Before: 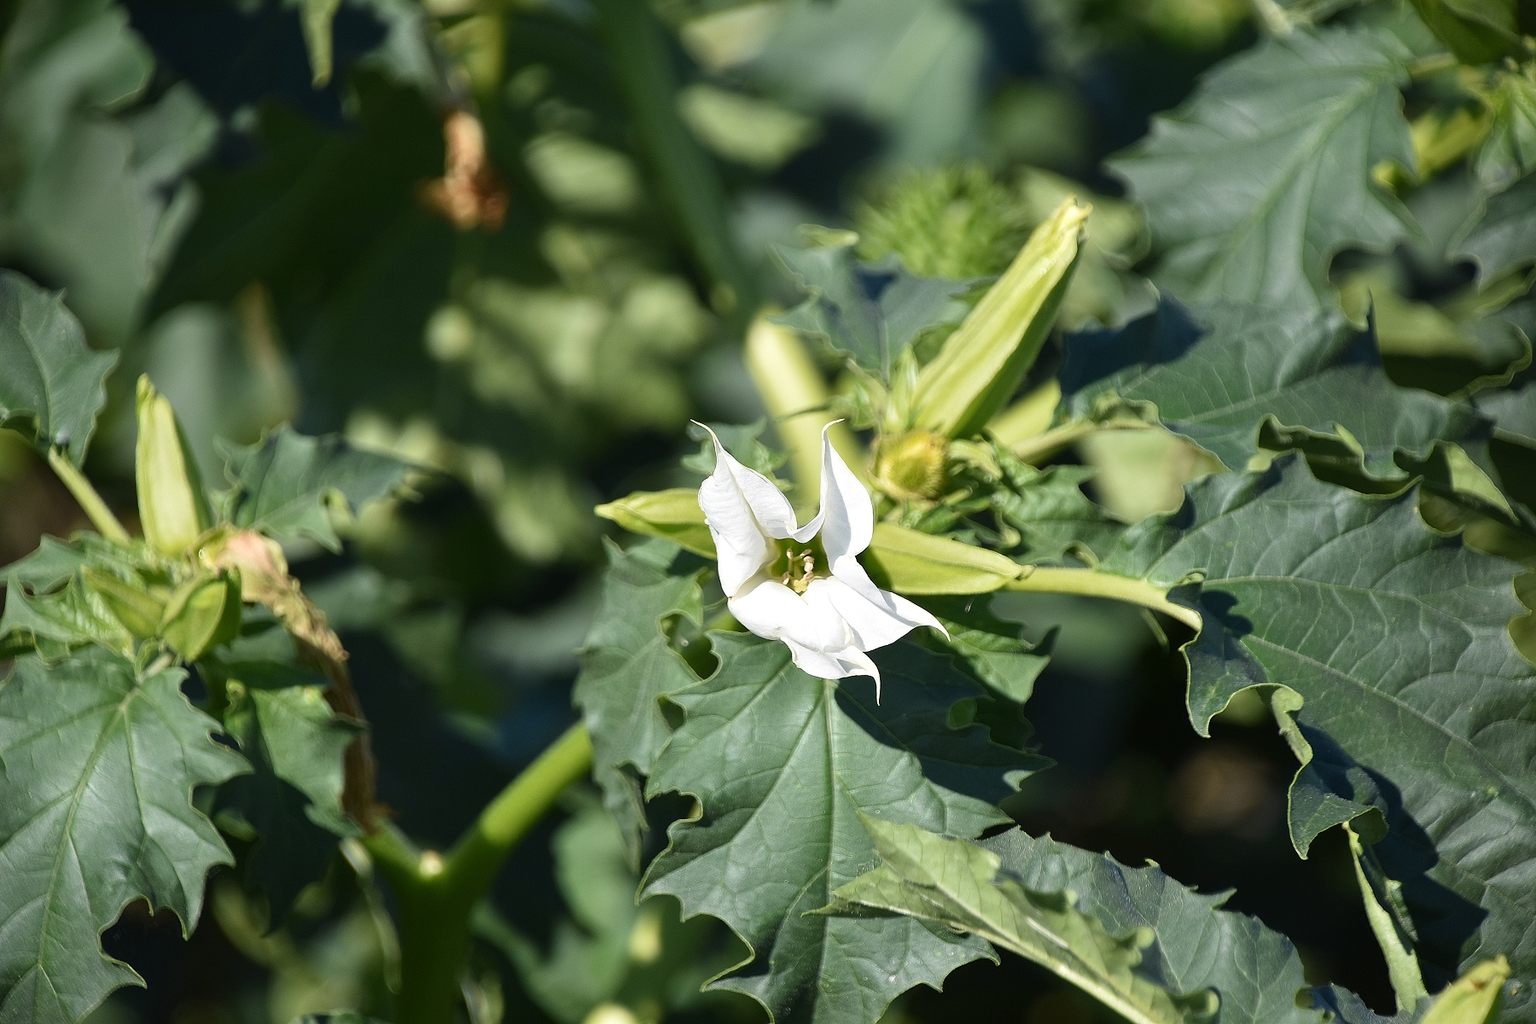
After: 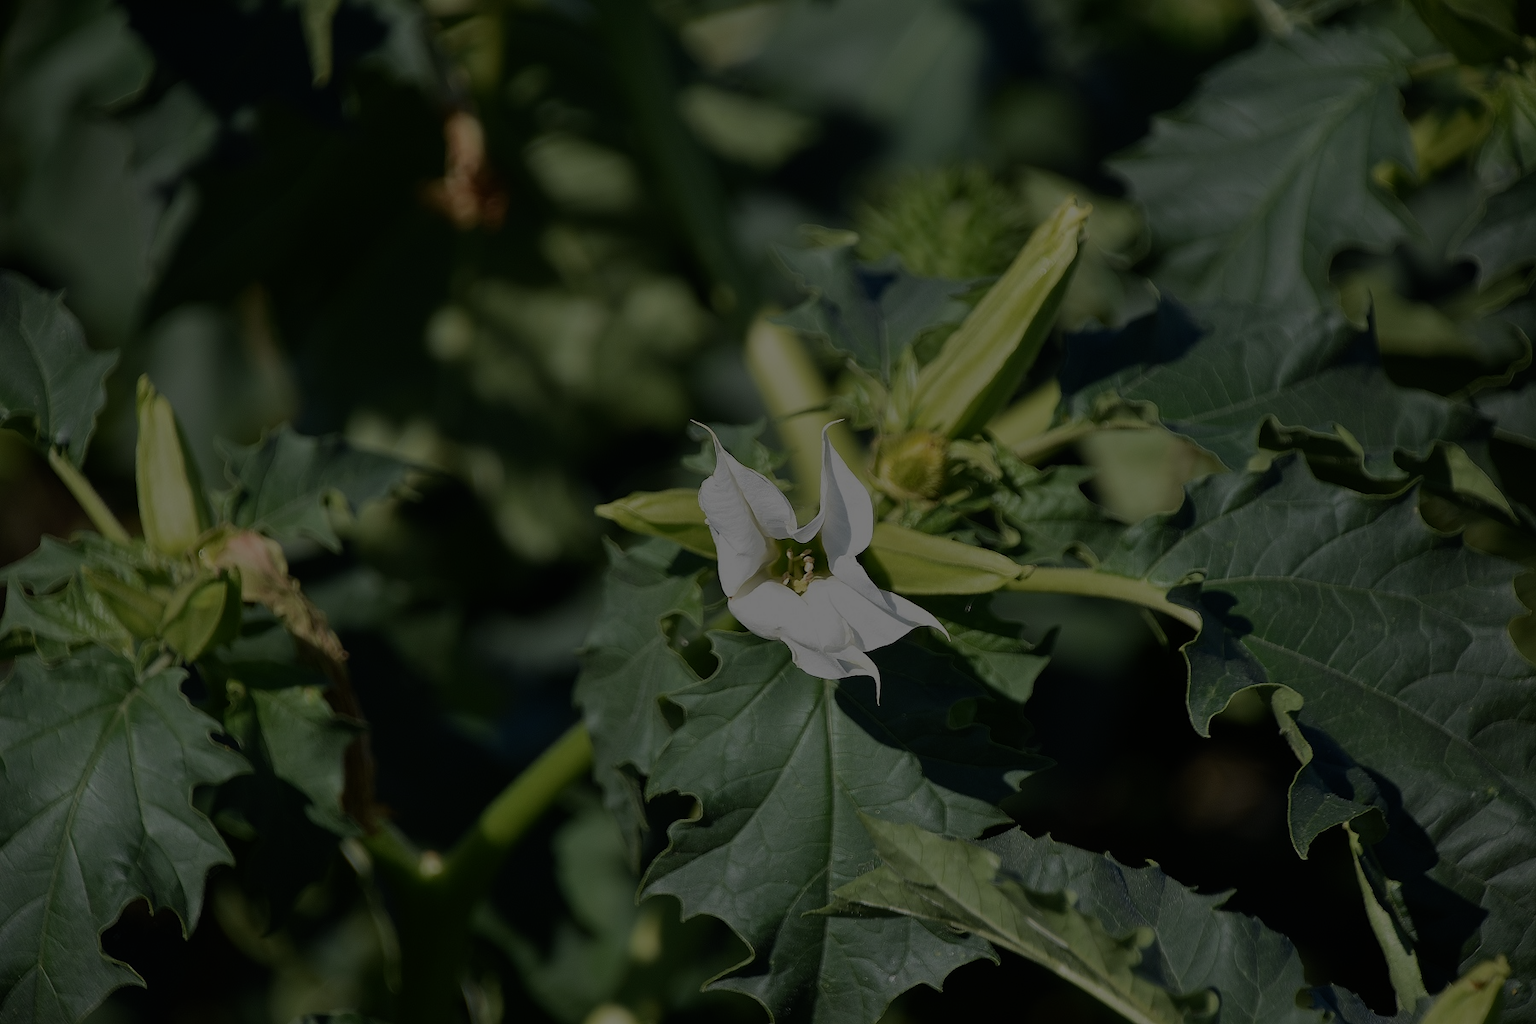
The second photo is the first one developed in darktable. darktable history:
exposure: exposure -2.423 EV, compensate exposure bias true, compensate highlight preservation false
